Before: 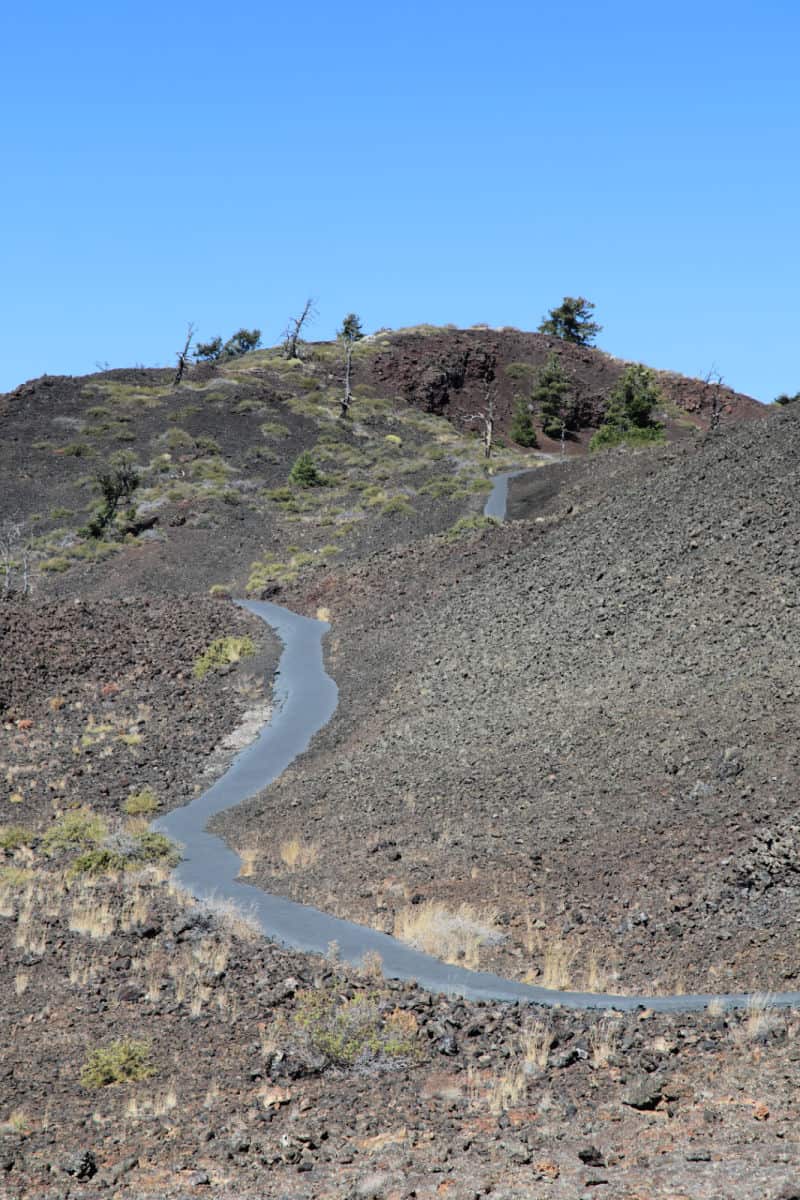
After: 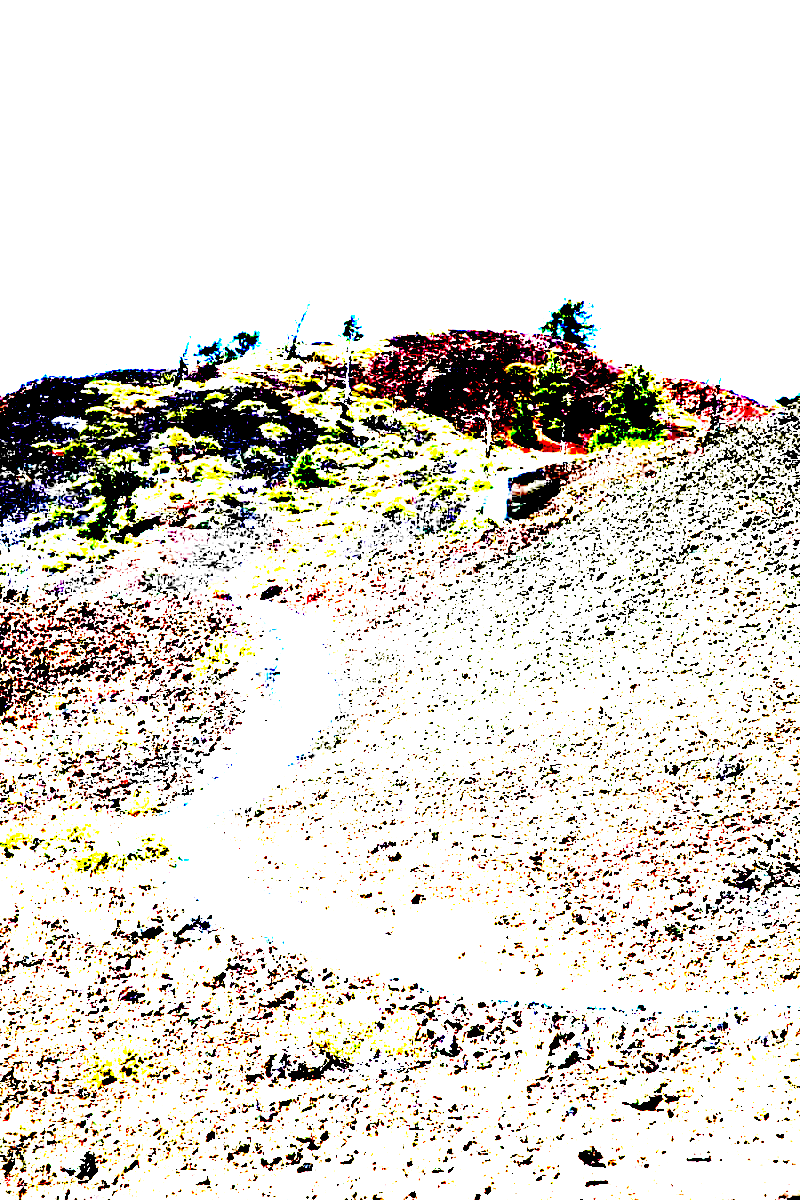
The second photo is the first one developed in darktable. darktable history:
exposure: black level correction 0.1, exposure 3 EV, compensate highlight preservation false
vignetting: fall-off start 97.23%, saturation -0.024, center (-0.033, -0.042), width/height ratio 1.179, unbound false
